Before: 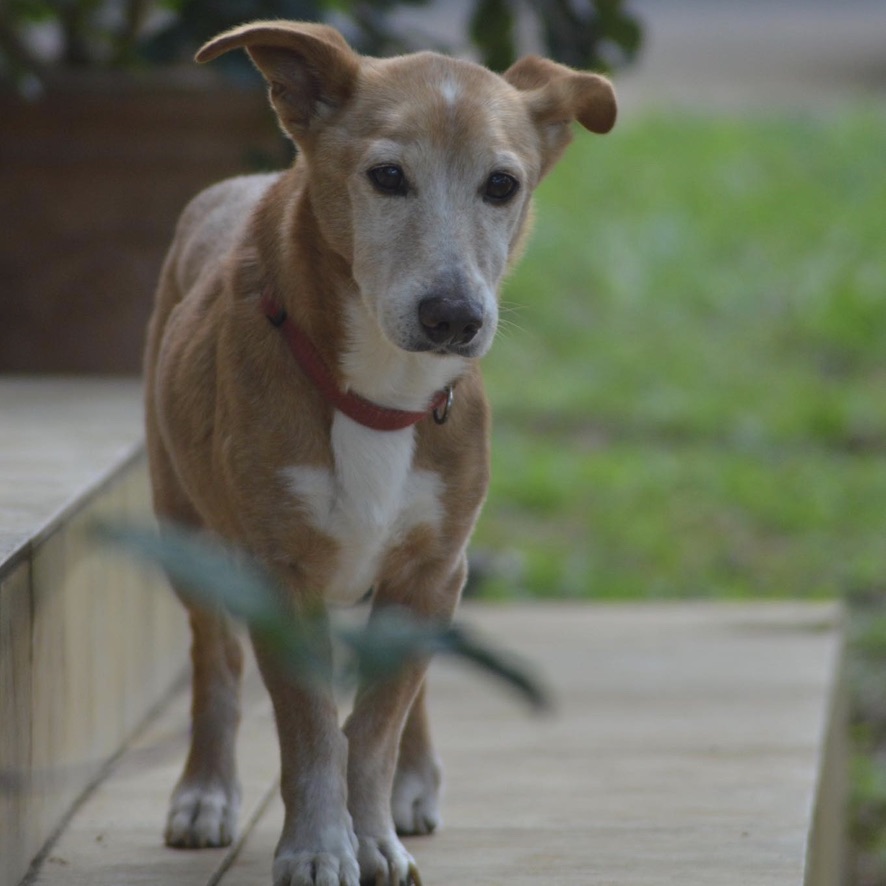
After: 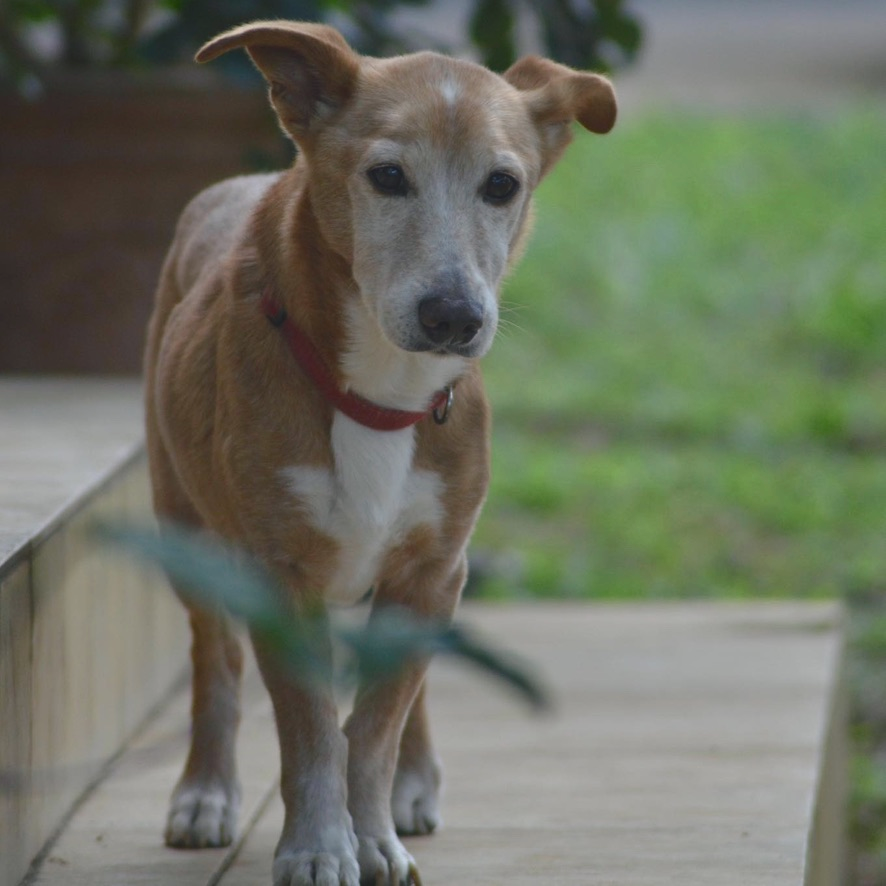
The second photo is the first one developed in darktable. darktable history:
color balance rgb: shadows lift › luminance -5.407%, shadows lift › chroma 1.213%, shadows lift › hue 219.04°, global offset › luminance 0.733%, perceptual saturation grading › global saturation 0.104%, perceptual saturation grading › highlights -30.891%, perceptual saturation grading › shadows 19.445%, saturation formula JzAzBz (2021)
